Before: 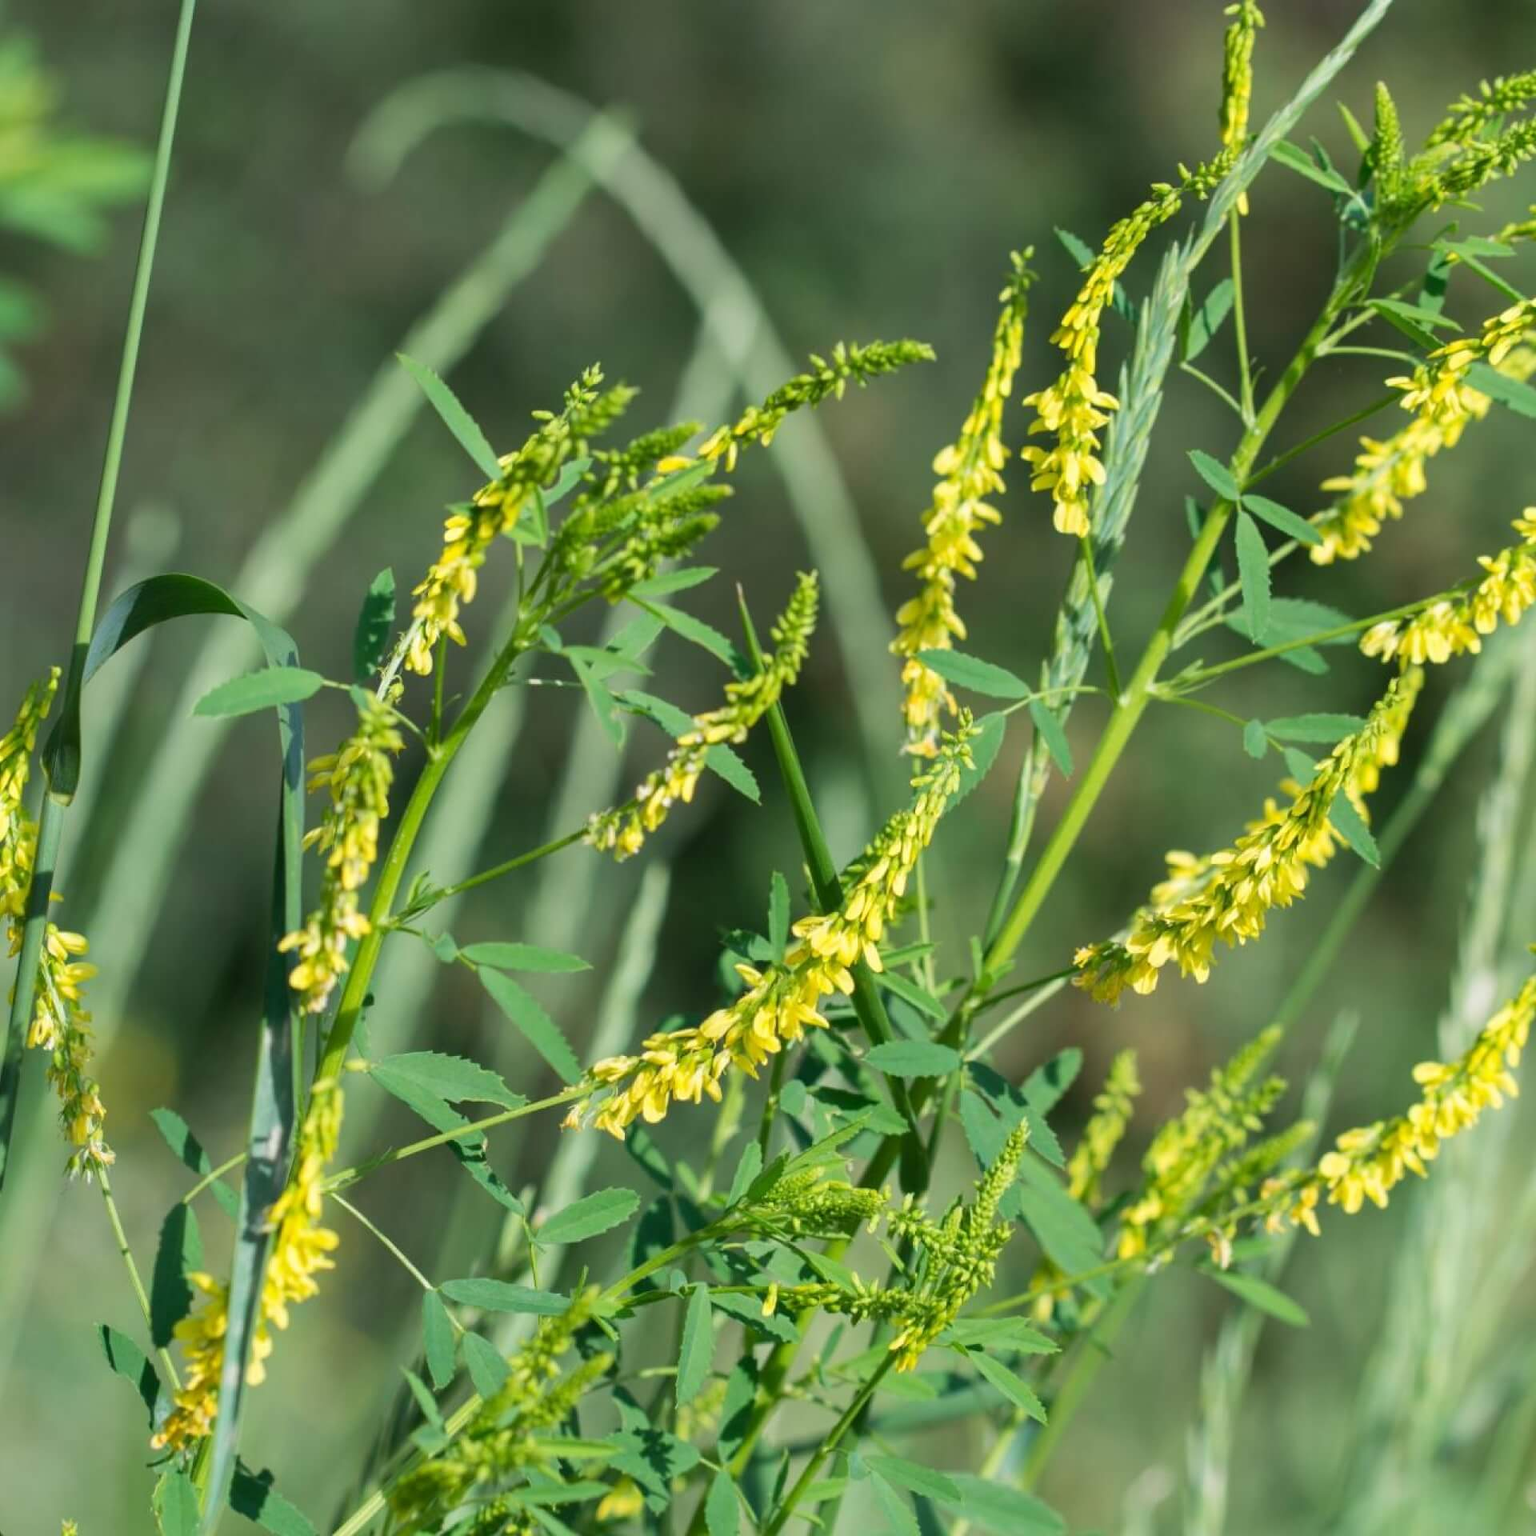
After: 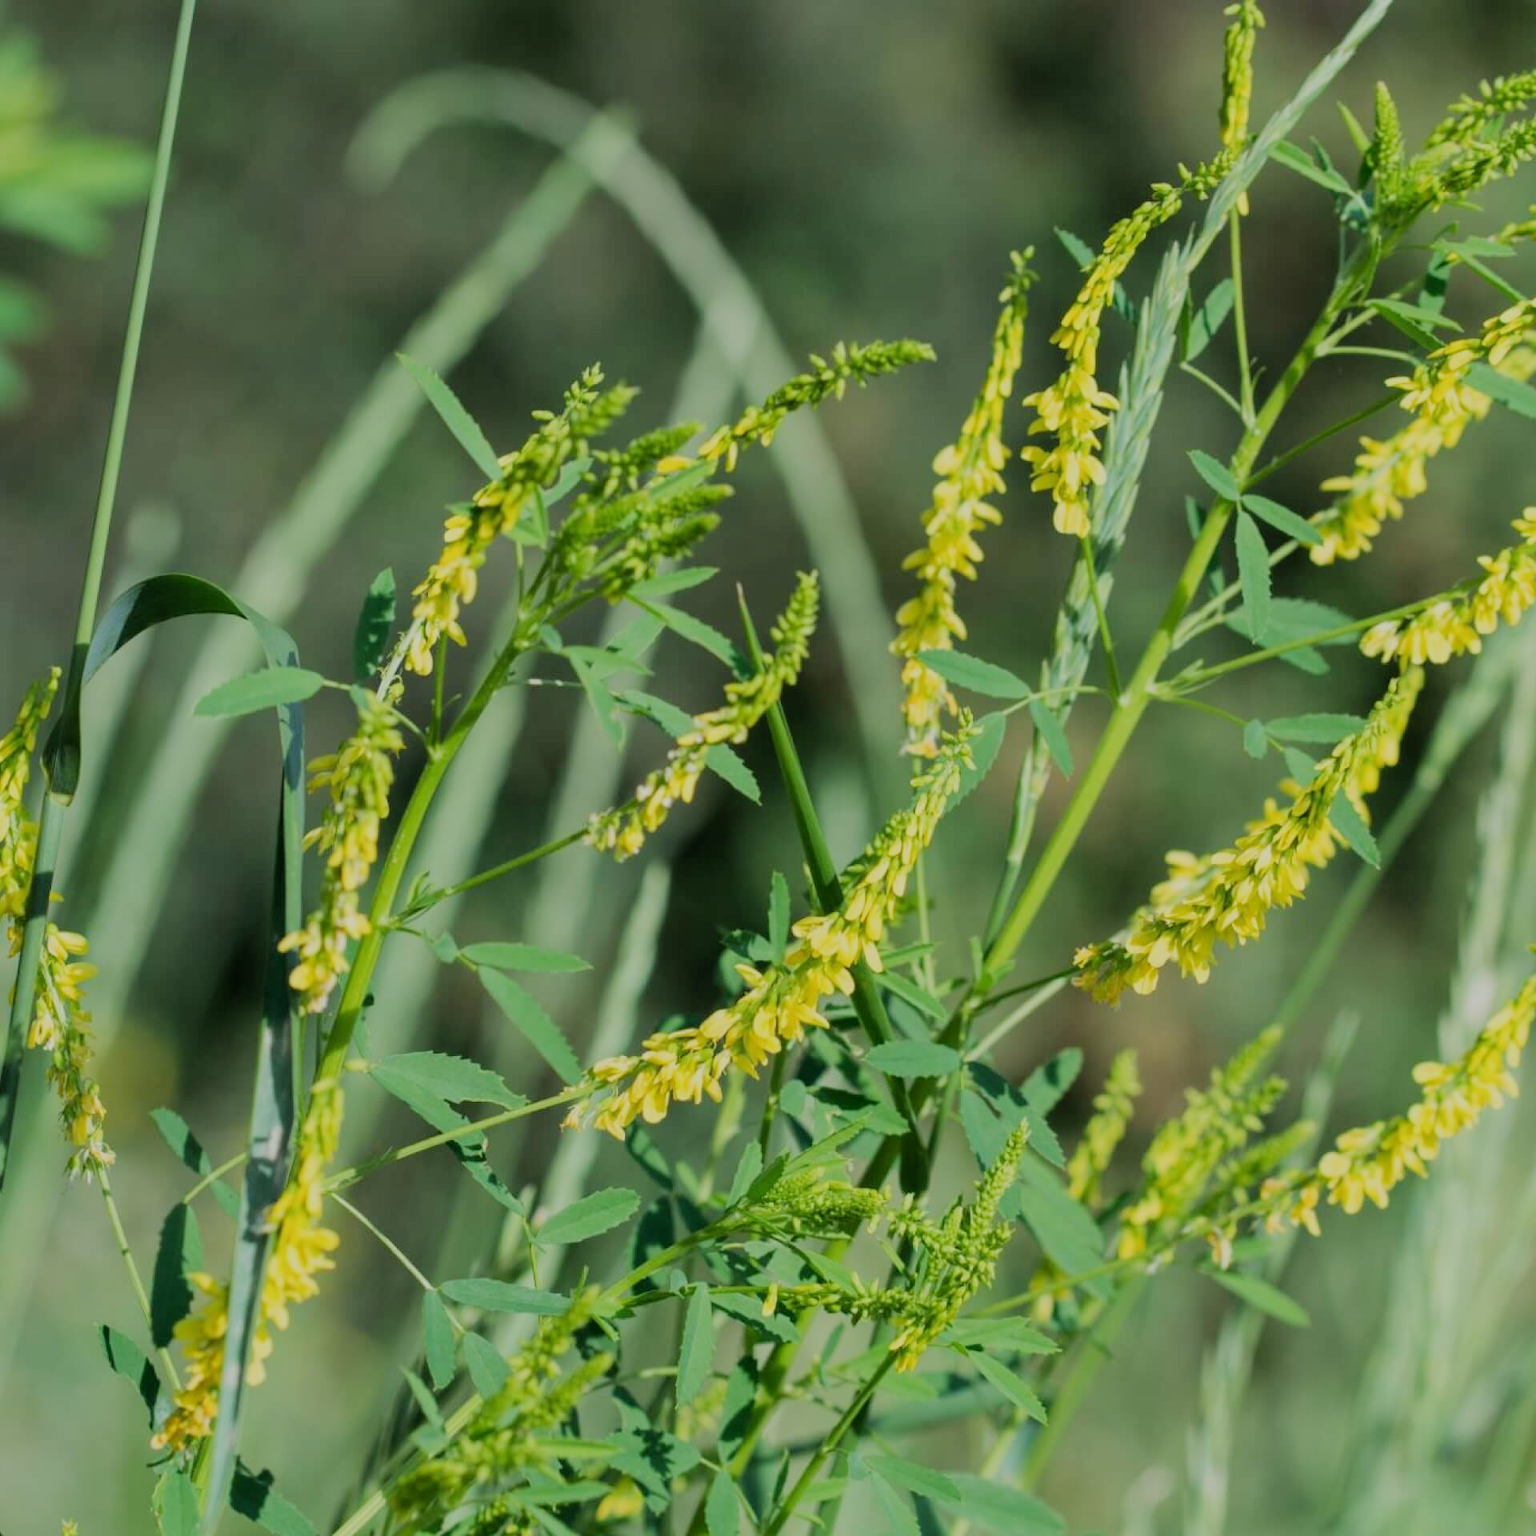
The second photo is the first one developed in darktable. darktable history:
filmic rgb: black relative exposure -6.98 EV, white relative exposure 5.64 EV, hardness 2.85
